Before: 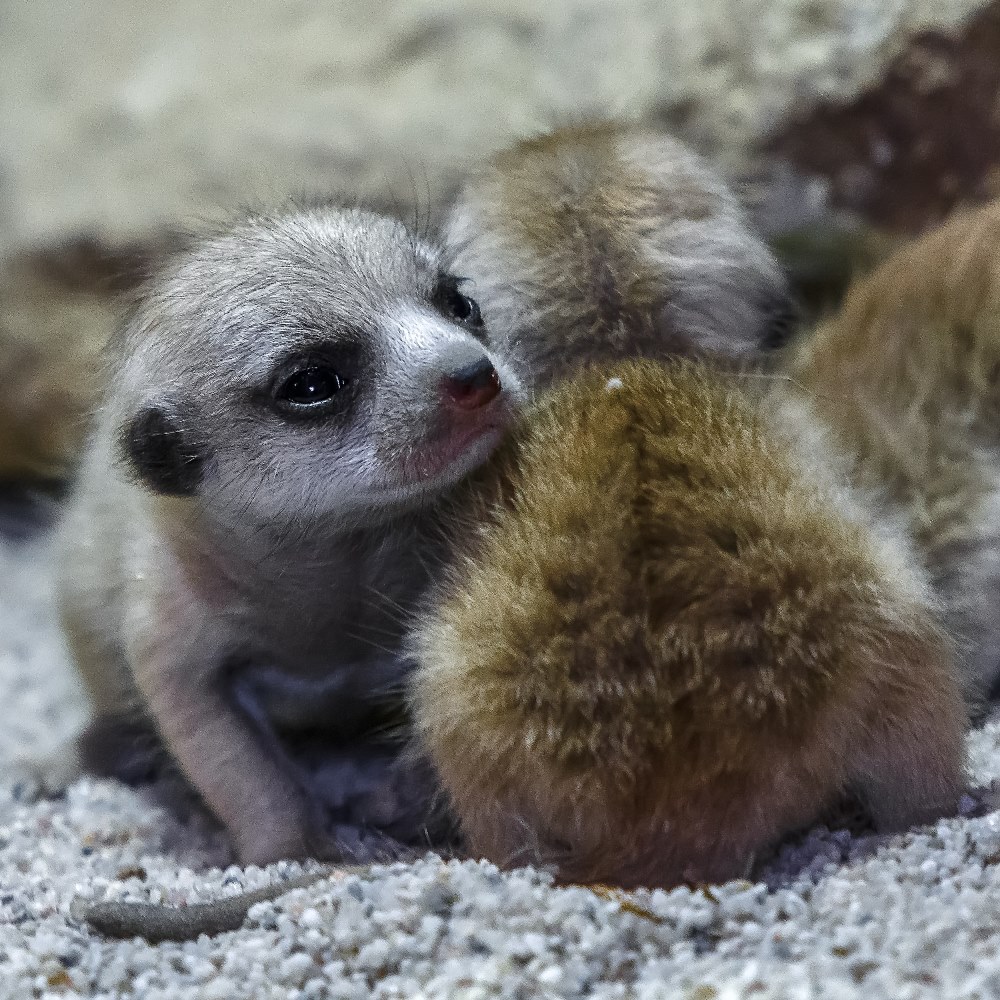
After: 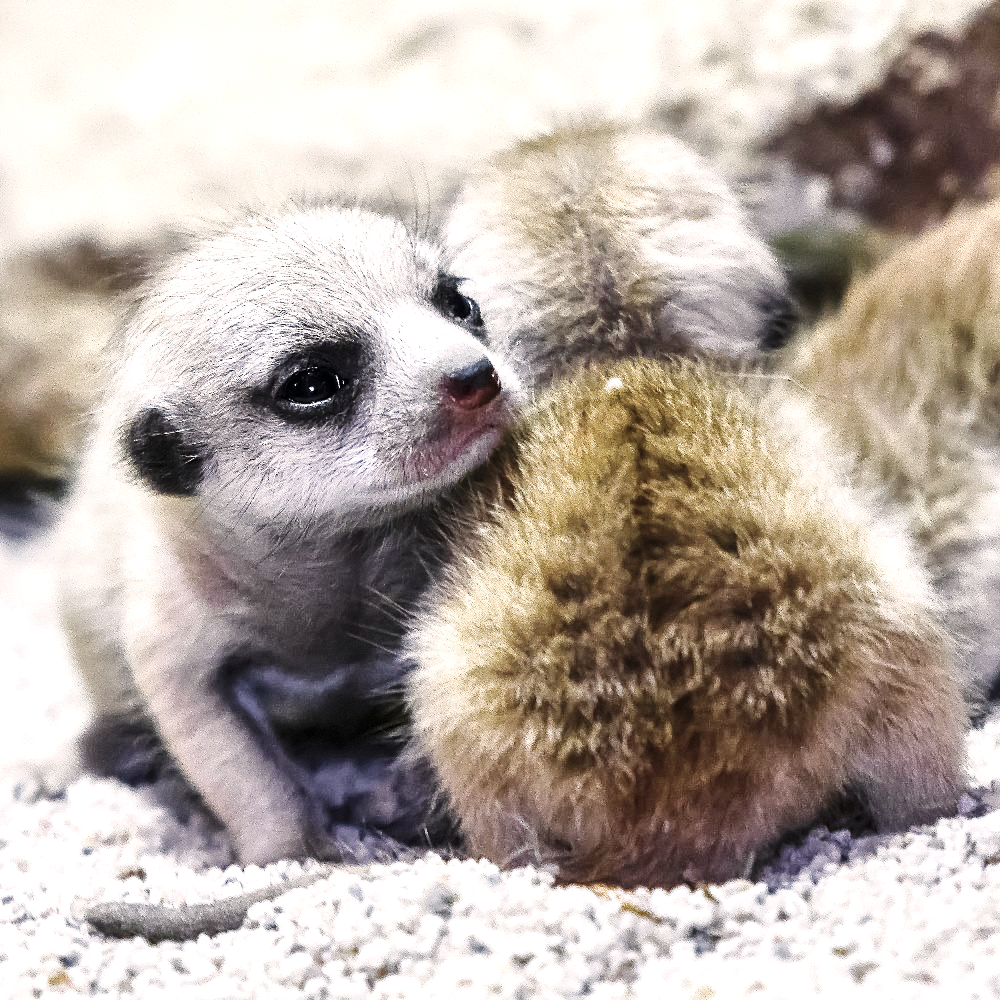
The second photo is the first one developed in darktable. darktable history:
exposure: black level correction 0, exposure 1.2 EV, compensate exposure bias true, compensate highlight preservation false
local contrast: mode bilateral grid, contrast 20, coarseness 50, detail 120%, midtone range 0.2
color correction: highlights a* 5.59, highlights b* 5.24, saturation 0.68
base curve: curves: ch0 [(0, 0) (0.036, 0.025) (0.121, 0.166) (0.206, 0.329) (0.605, 0.79) (1, 1)], preserve colors none
